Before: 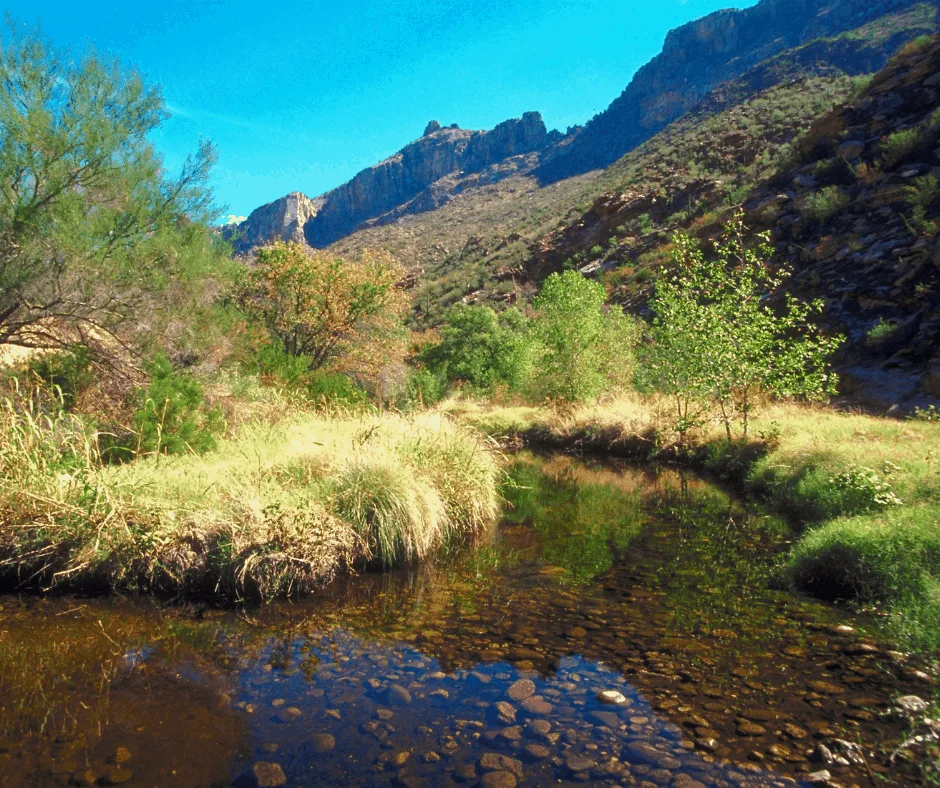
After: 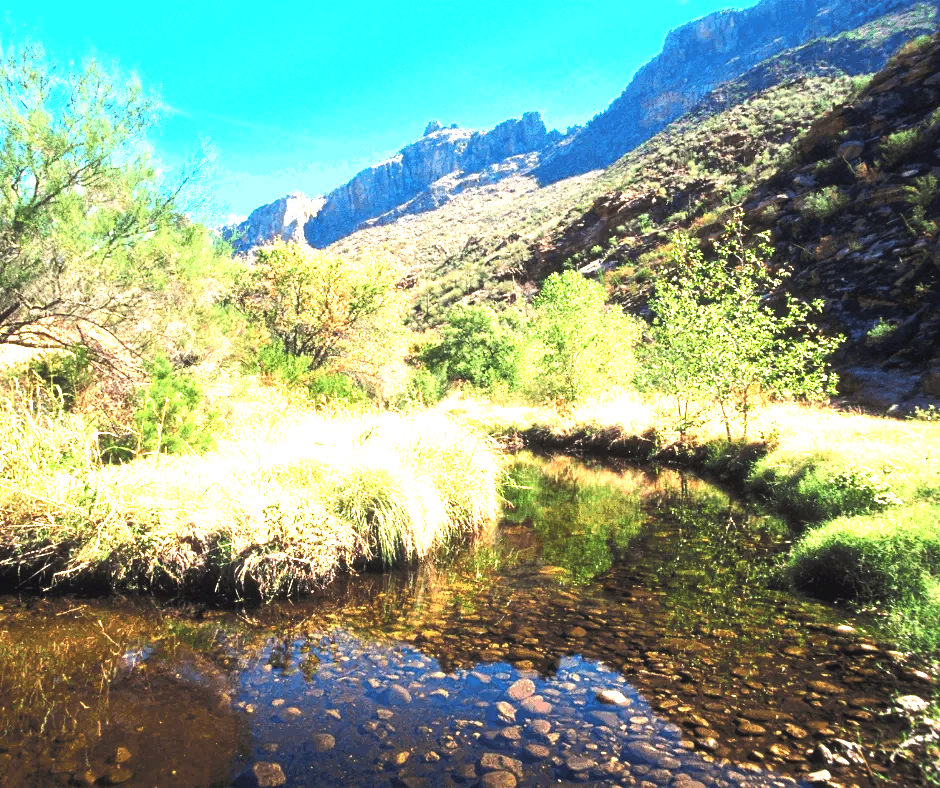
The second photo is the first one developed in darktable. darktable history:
exposure: black level correction -0.005, exposure 1.002 EV, compensate highlight preservation false
tone equalizer: -8 EV -1.08 EV, -7 EV -1.01 EV, -6 EV -0.867 EV, -5 EV -0.578 EV, -3 EV 0.578 EV, -2 EV 0.867 EV, -1 EV 1.01 EV, +0 EV 1.08 EV, edges refinement/feathering 500, mask exposure compensation -1.57 EV, preserve details no
